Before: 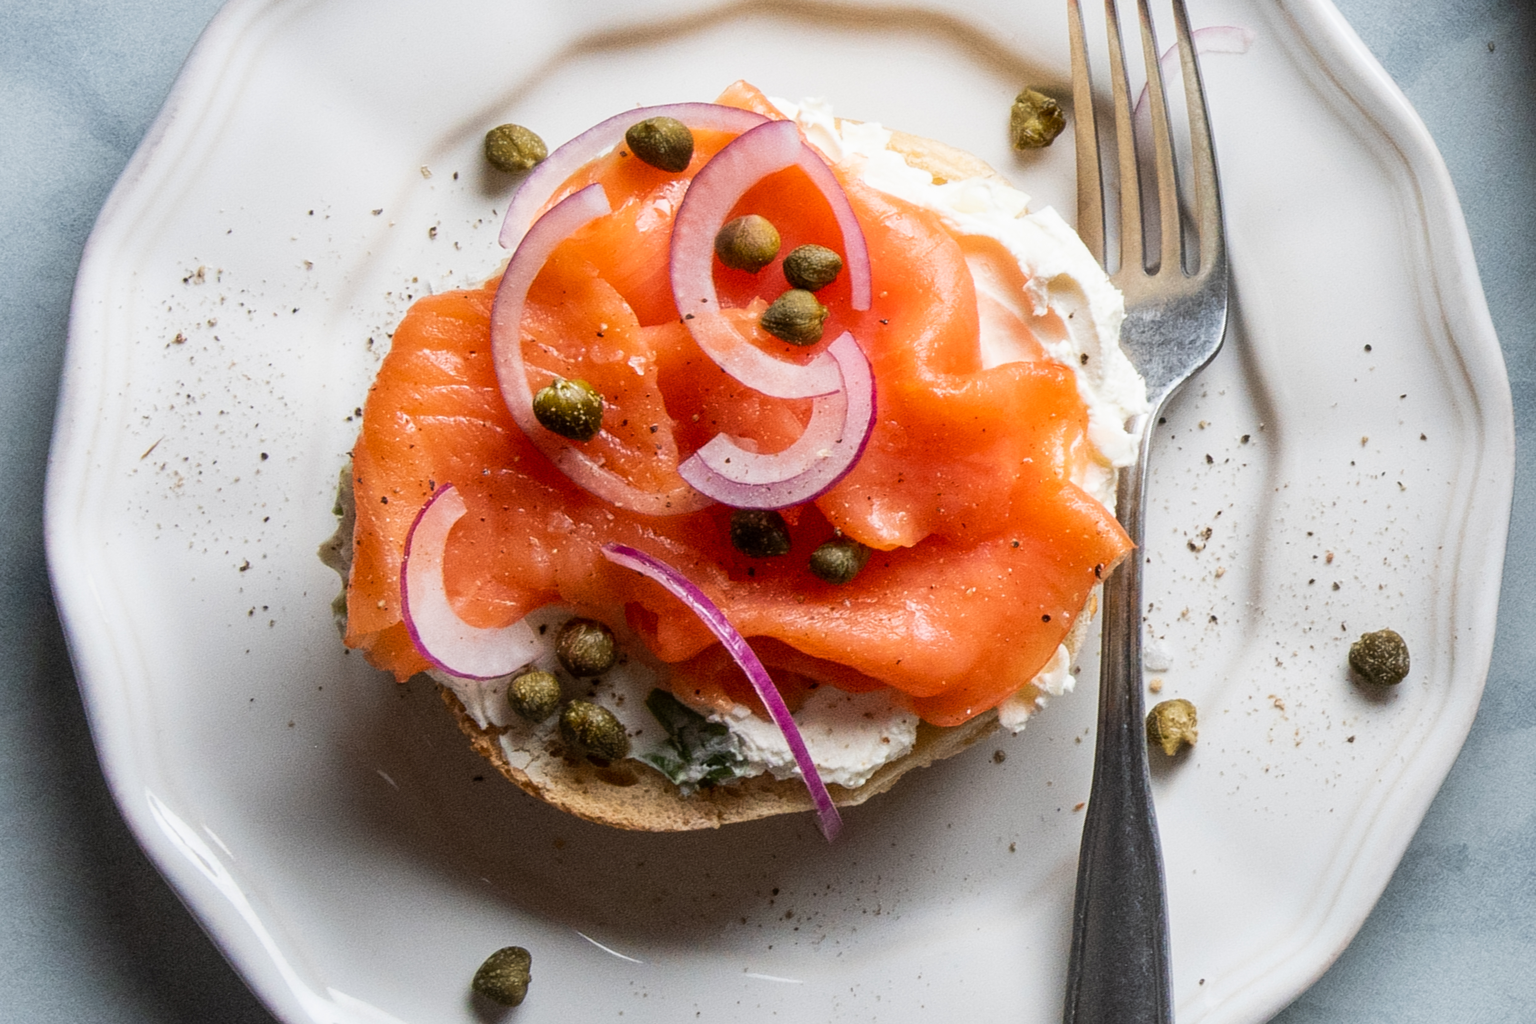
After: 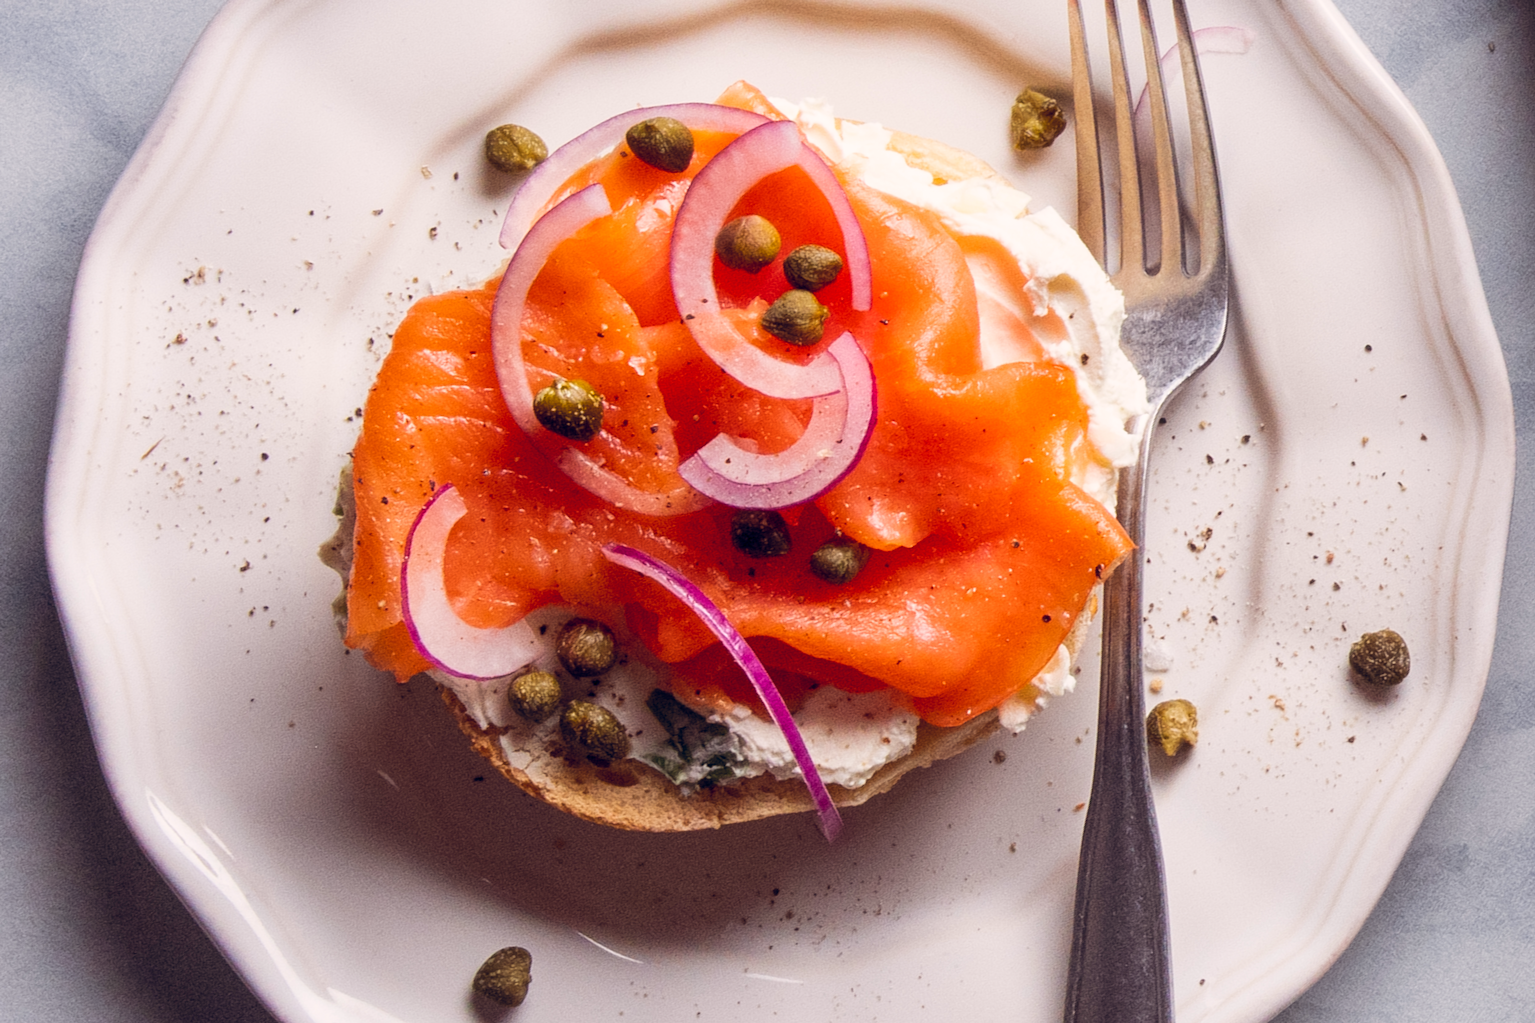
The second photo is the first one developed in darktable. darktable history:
color balance rgb: shadows lift › hue 87.51°, highlights gain › chroma 1.35%, highlights gain › hue 55.1°, global offset › chroma 0.13%, global offset › hue 253.66°, perceptual saturation grading › global saturation 16.38%
rgb levels: mode RGB, independent channels, levels [[0, 0.474, 1], [0, 0.5, 1], [0, 0.5, 1]]
